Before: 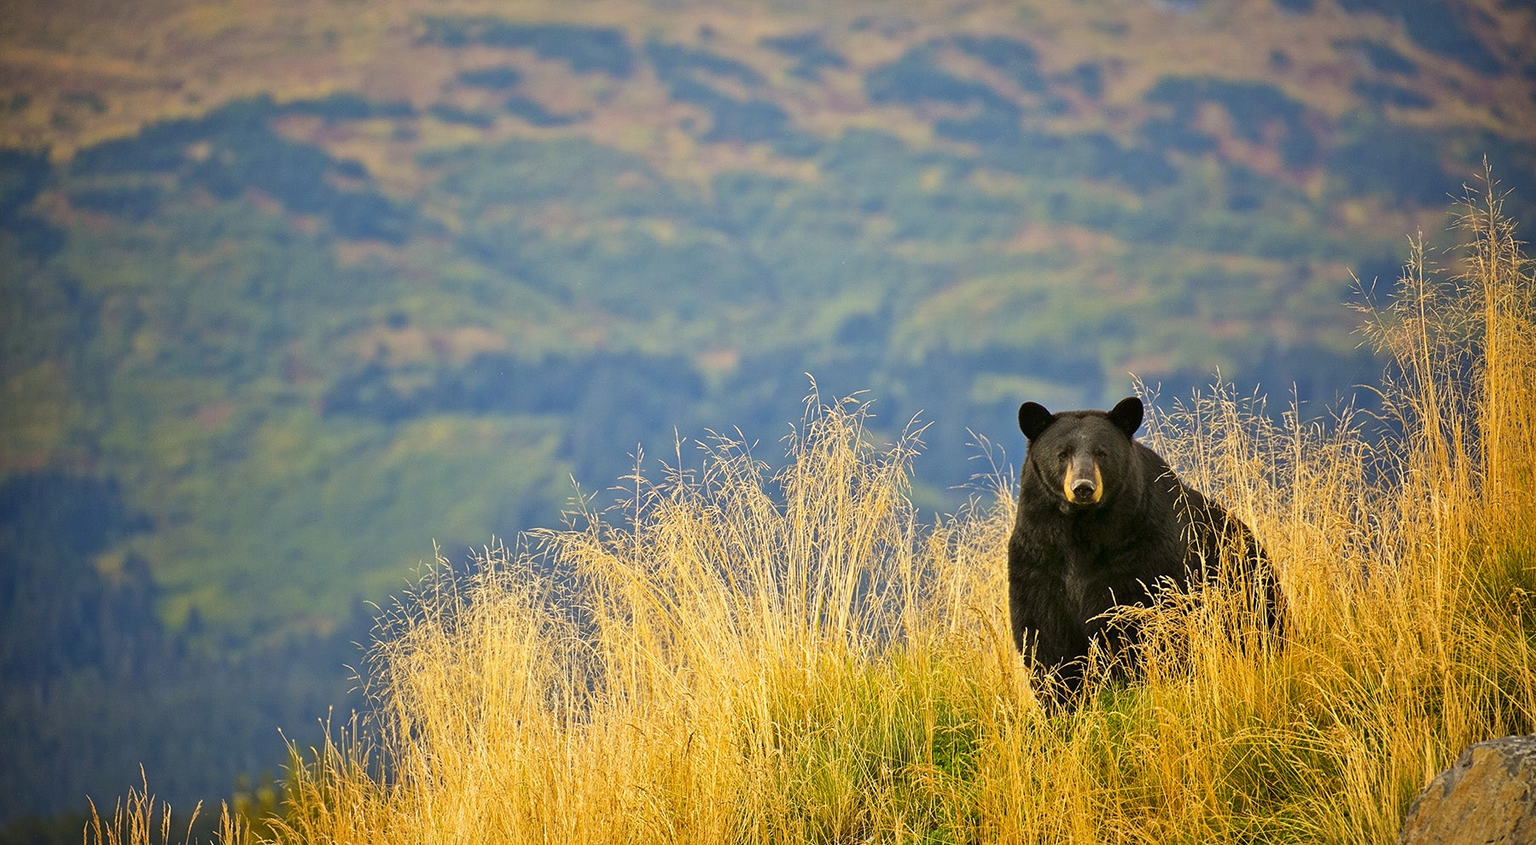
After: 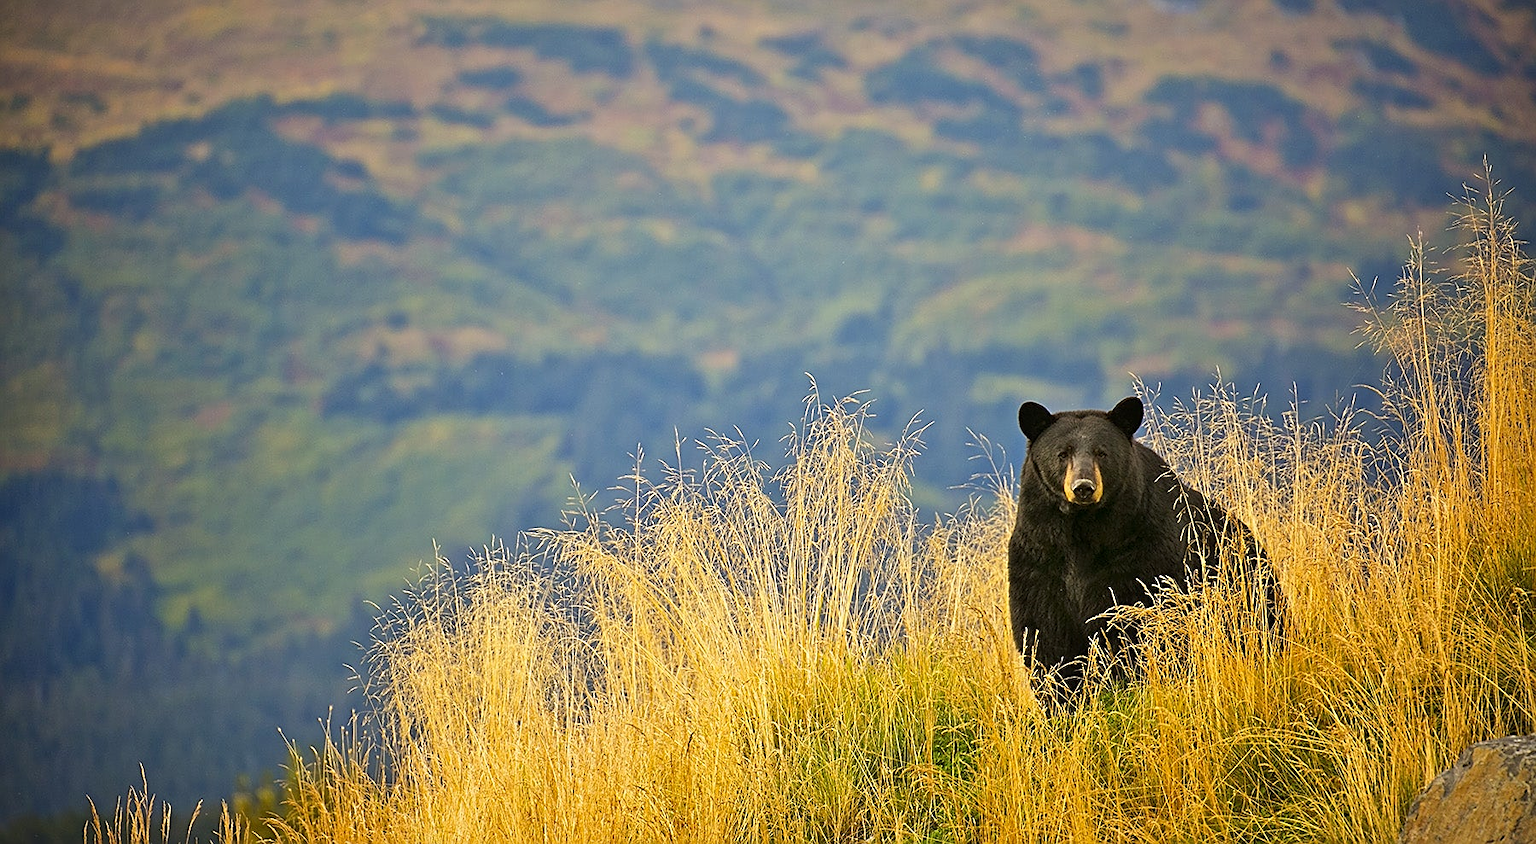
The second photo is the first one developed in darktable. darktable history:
base curve: exposure shift 0, preserve colors none
color zones: curves: ch1 [(0, 0.513) (0.143, 0.524) (0.286, 0.511) (0.429, 0.506) (0.571, 0.503) (0.714, 0.503) (0.857, 0.508) (1, 0.513)]
sharpen: on, module defaults
